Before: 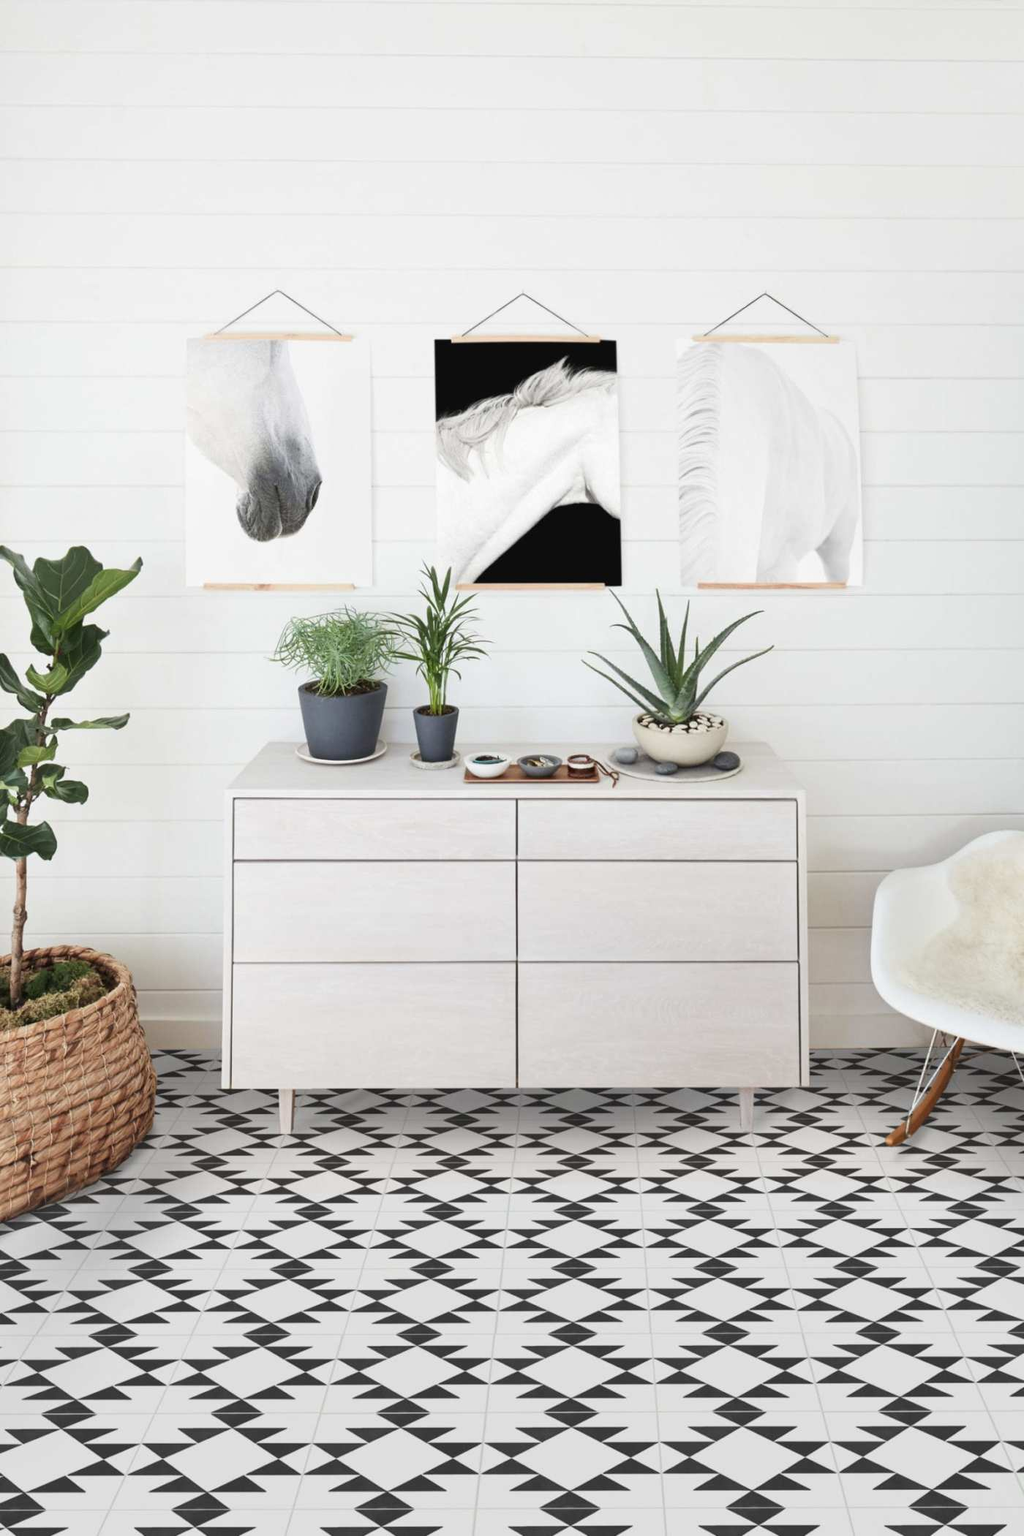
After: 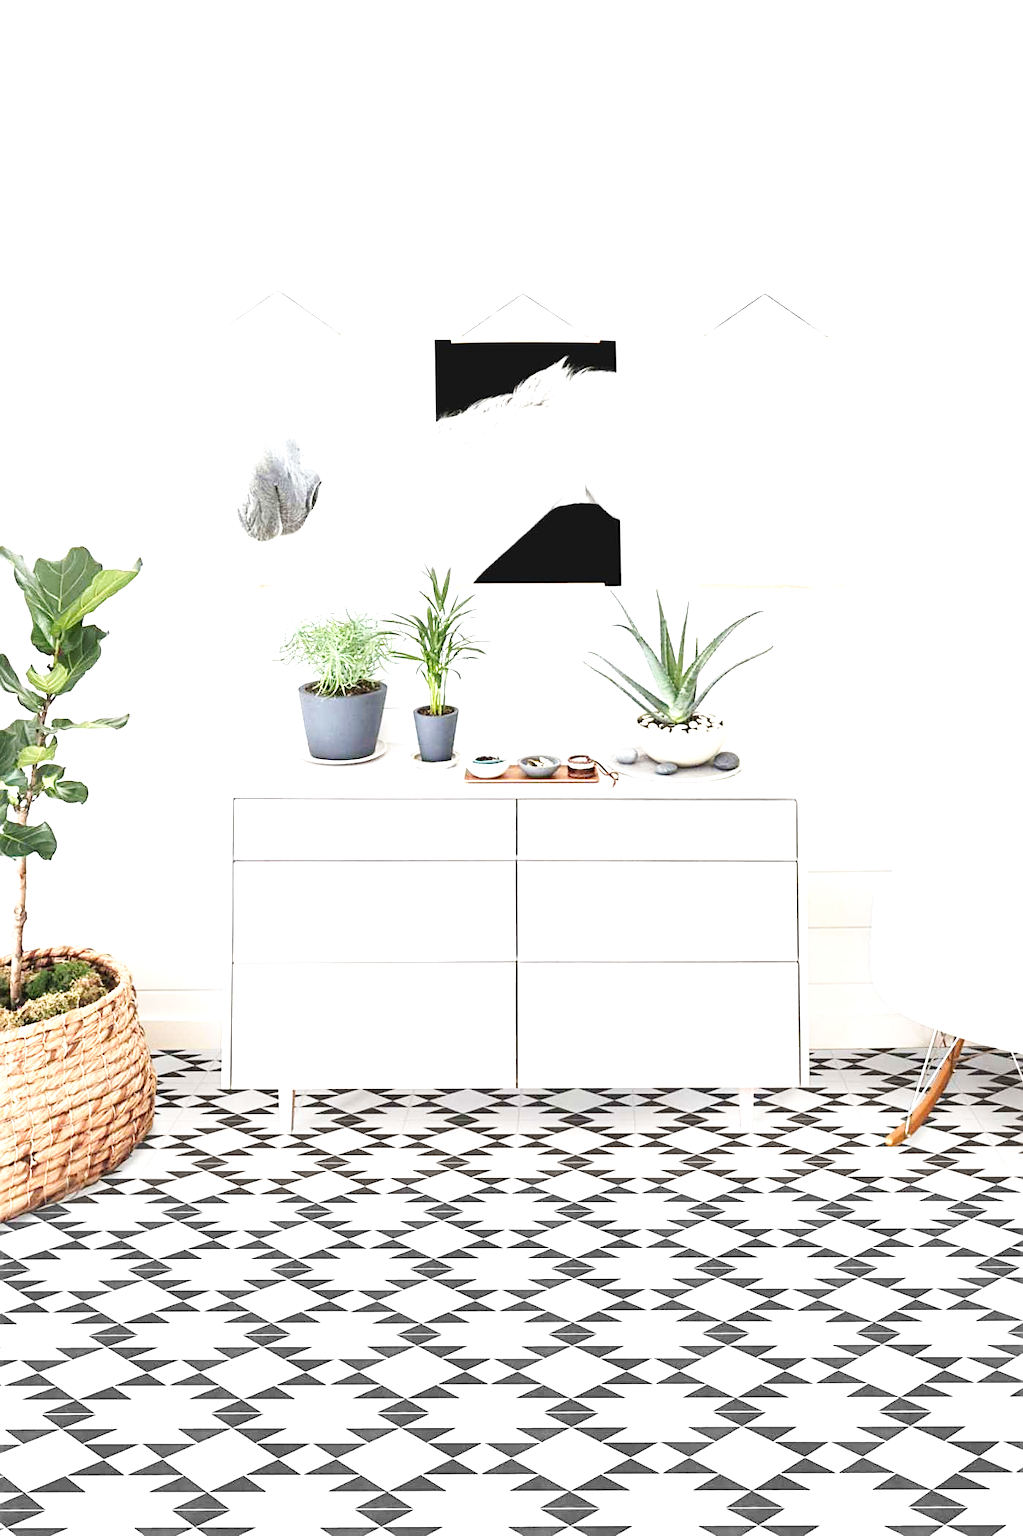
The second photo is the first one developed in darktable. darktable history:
tone curve: curves: ch0 [(0, 0) (0.003, 0.047) (0.011, 0.051) (0.025, 0.051) (0.044, 0.057) (0.069, 0.068) (0.1, 0.076) (0.136, 0.108) (0.177, 0.166) (0.224, 0.229) (0.277, 0.299) (0.335, 0.364) (0.399, 0.46) (0.468, 0.553) (0.543, 0.639) (0.623, 0.724) (0.709, 0.808) (0.801, 0.886) (0.898, 0.954) (1, 1)], preserve colors none
sharpen: on, module defaults
exposure: black level correction 0, exposure 1.375 EV, compensate highlight preservation false
